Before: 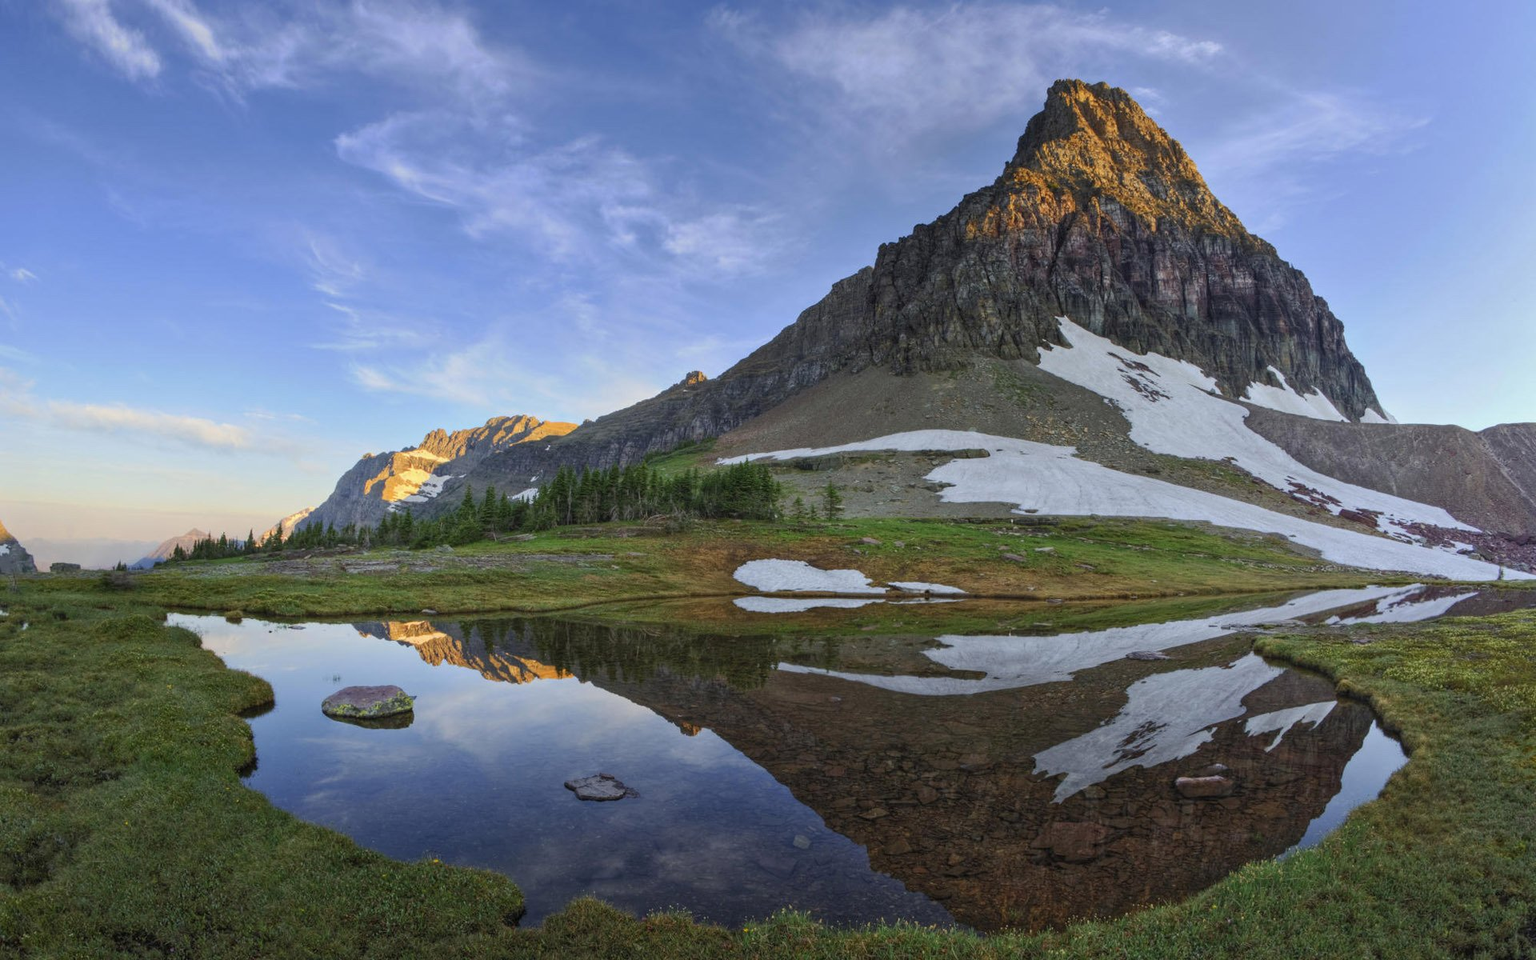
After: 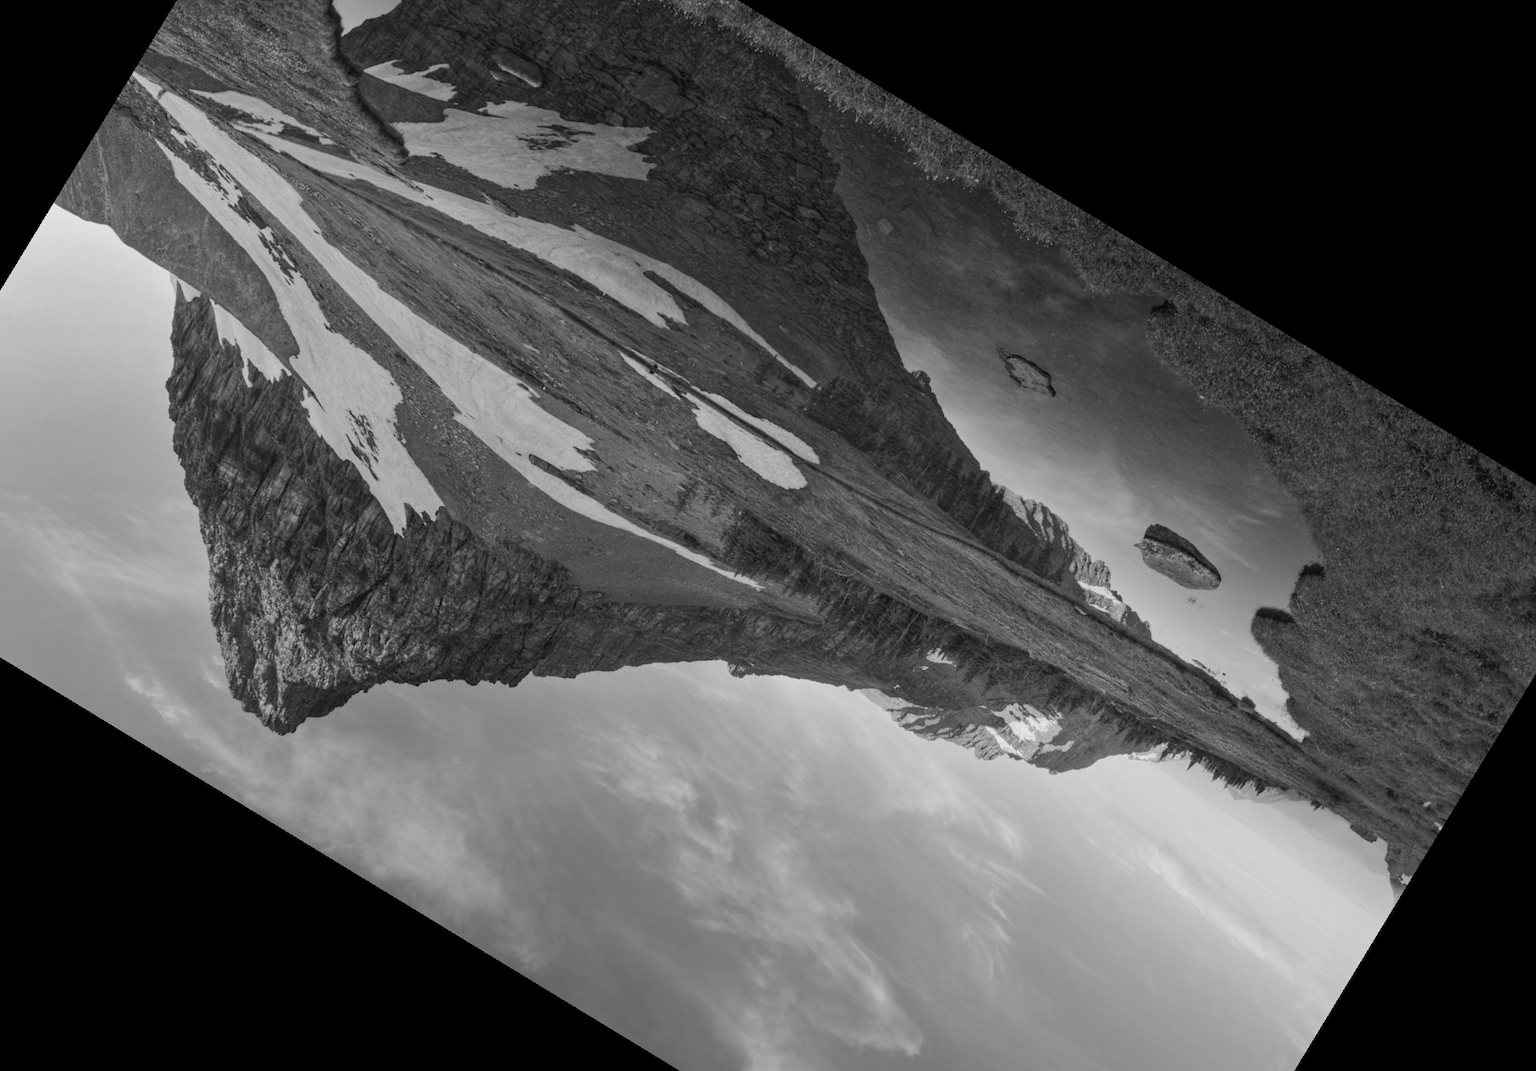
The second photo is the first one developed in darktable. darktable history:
monochrome: a -35.87, b 49.73, size 1.7
crop and rotate: angle 148.68°, left 9.111%, top 15.603%, right 4.588%, bottom 17.041%
color zones: curves: ch1 [(0.238, 0.163) (0.476, 0.2) (0.733, 0.322) (0.848, 0.134)]
